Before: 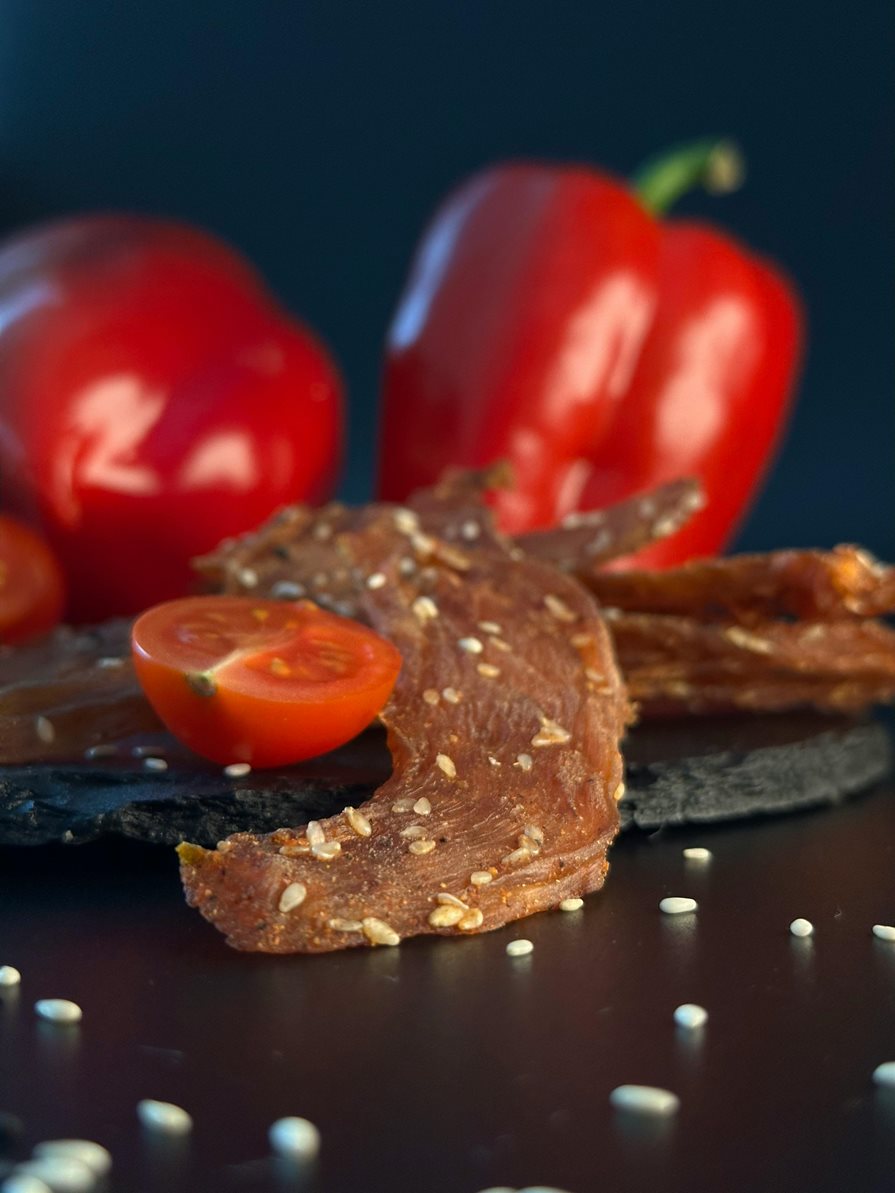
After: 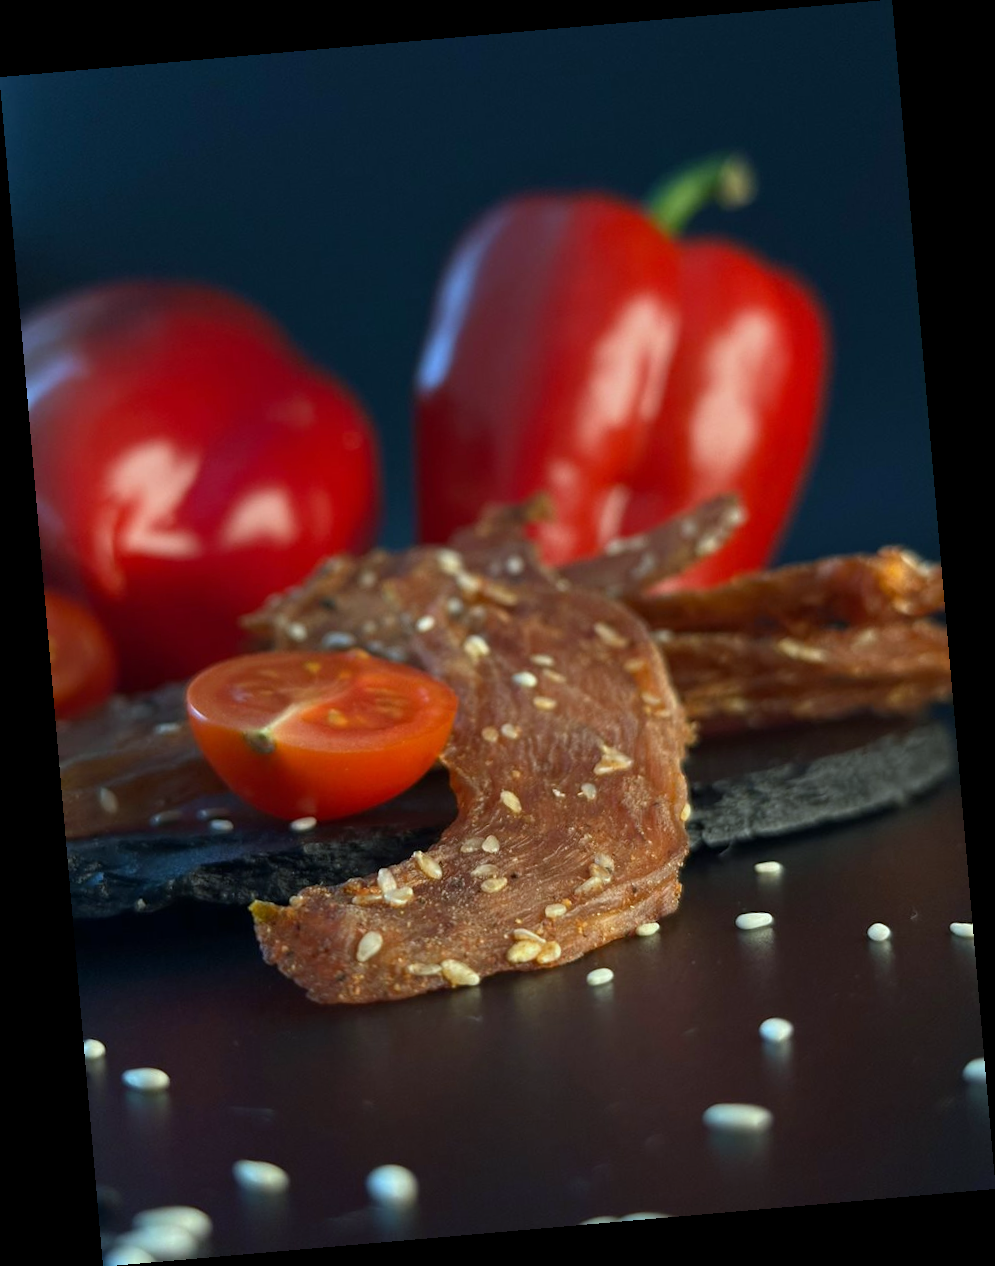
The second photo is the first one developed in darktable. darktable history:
white balance: red 0.925, blue 1.046
rotate and perspective: rotation -4.98°, automatic cropping off
